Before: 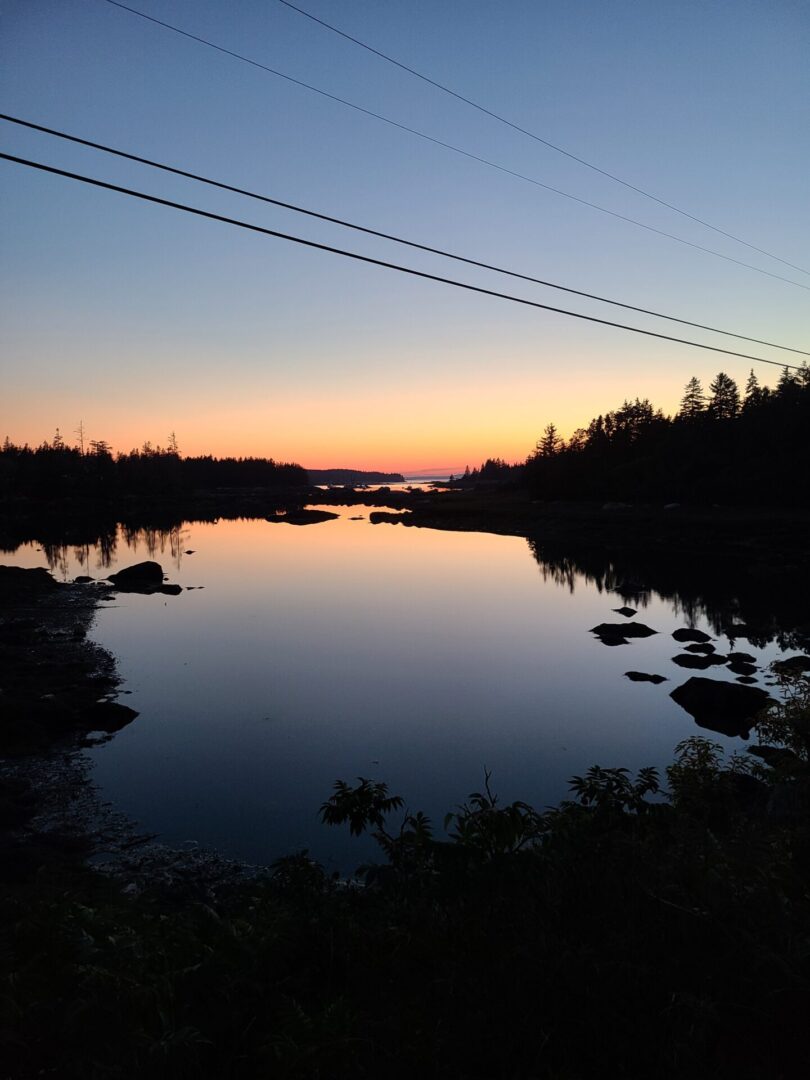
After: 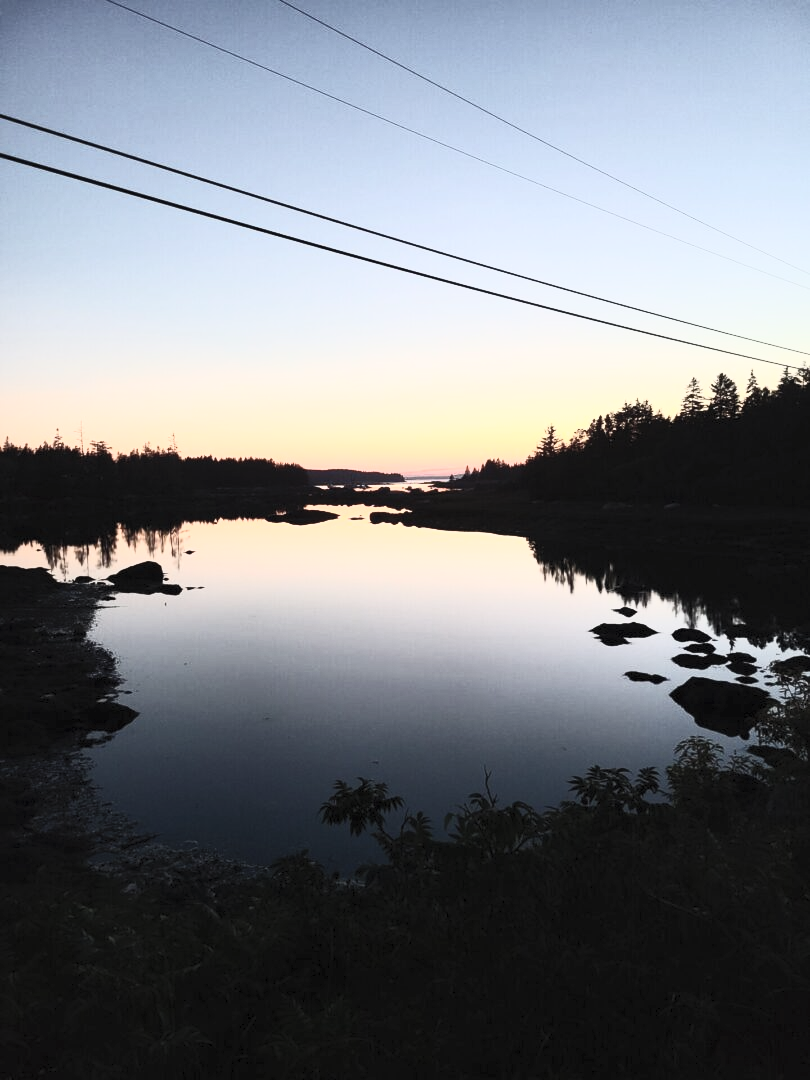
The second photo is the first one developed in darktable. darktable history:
contrast brightness saturation: contrast 0.573, brightness 0.577, saturation -0.34
